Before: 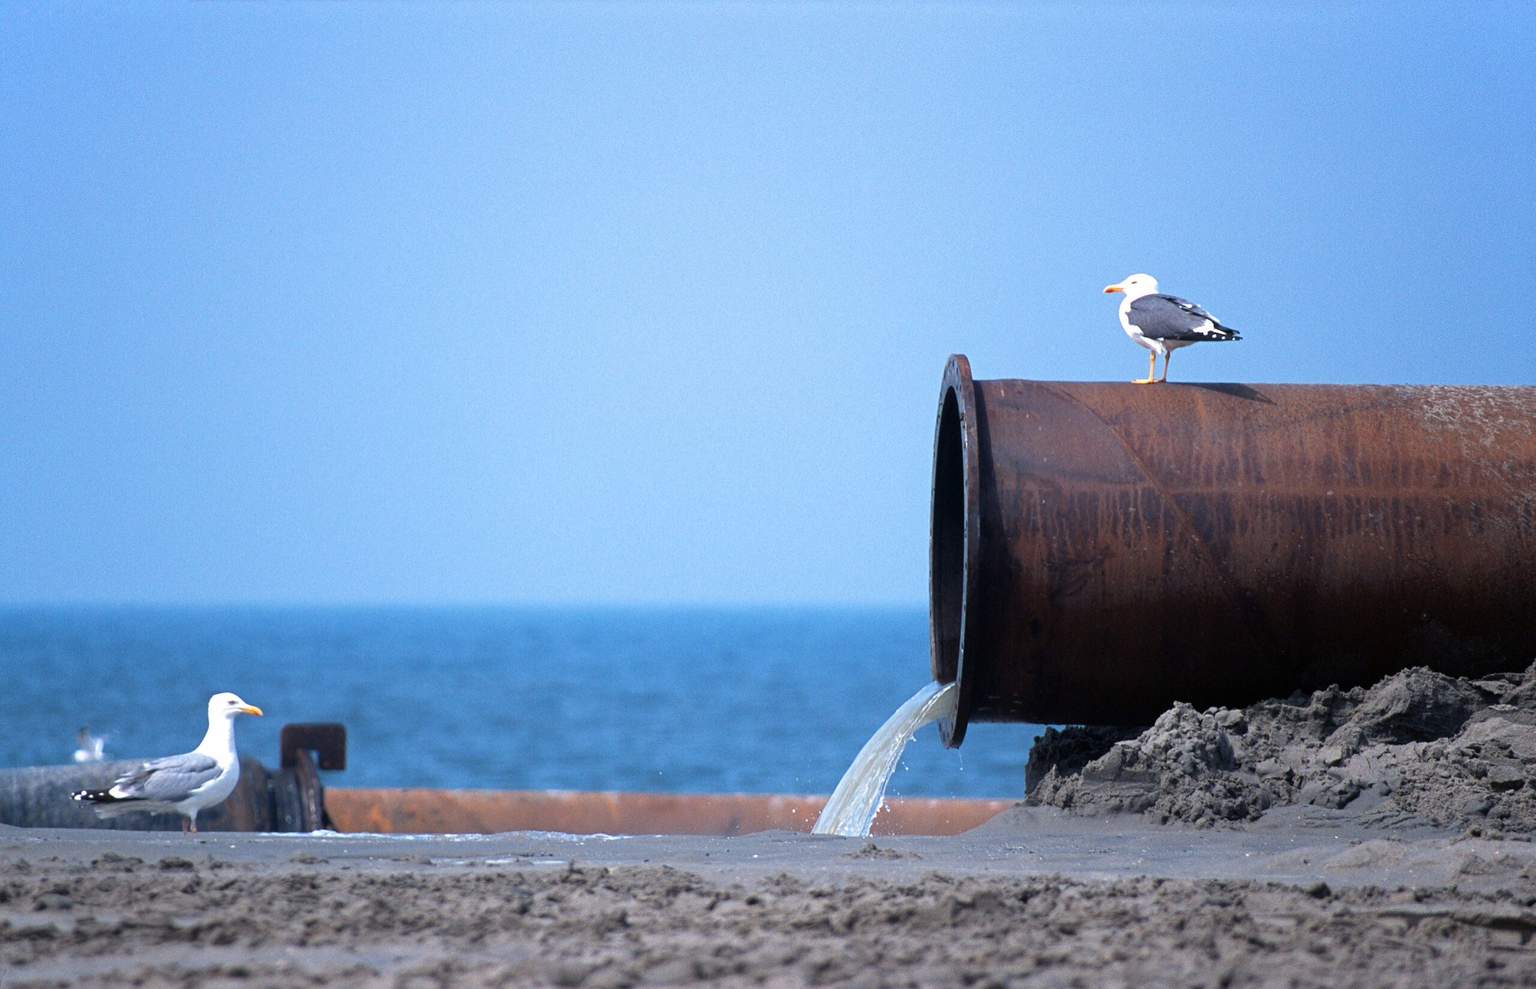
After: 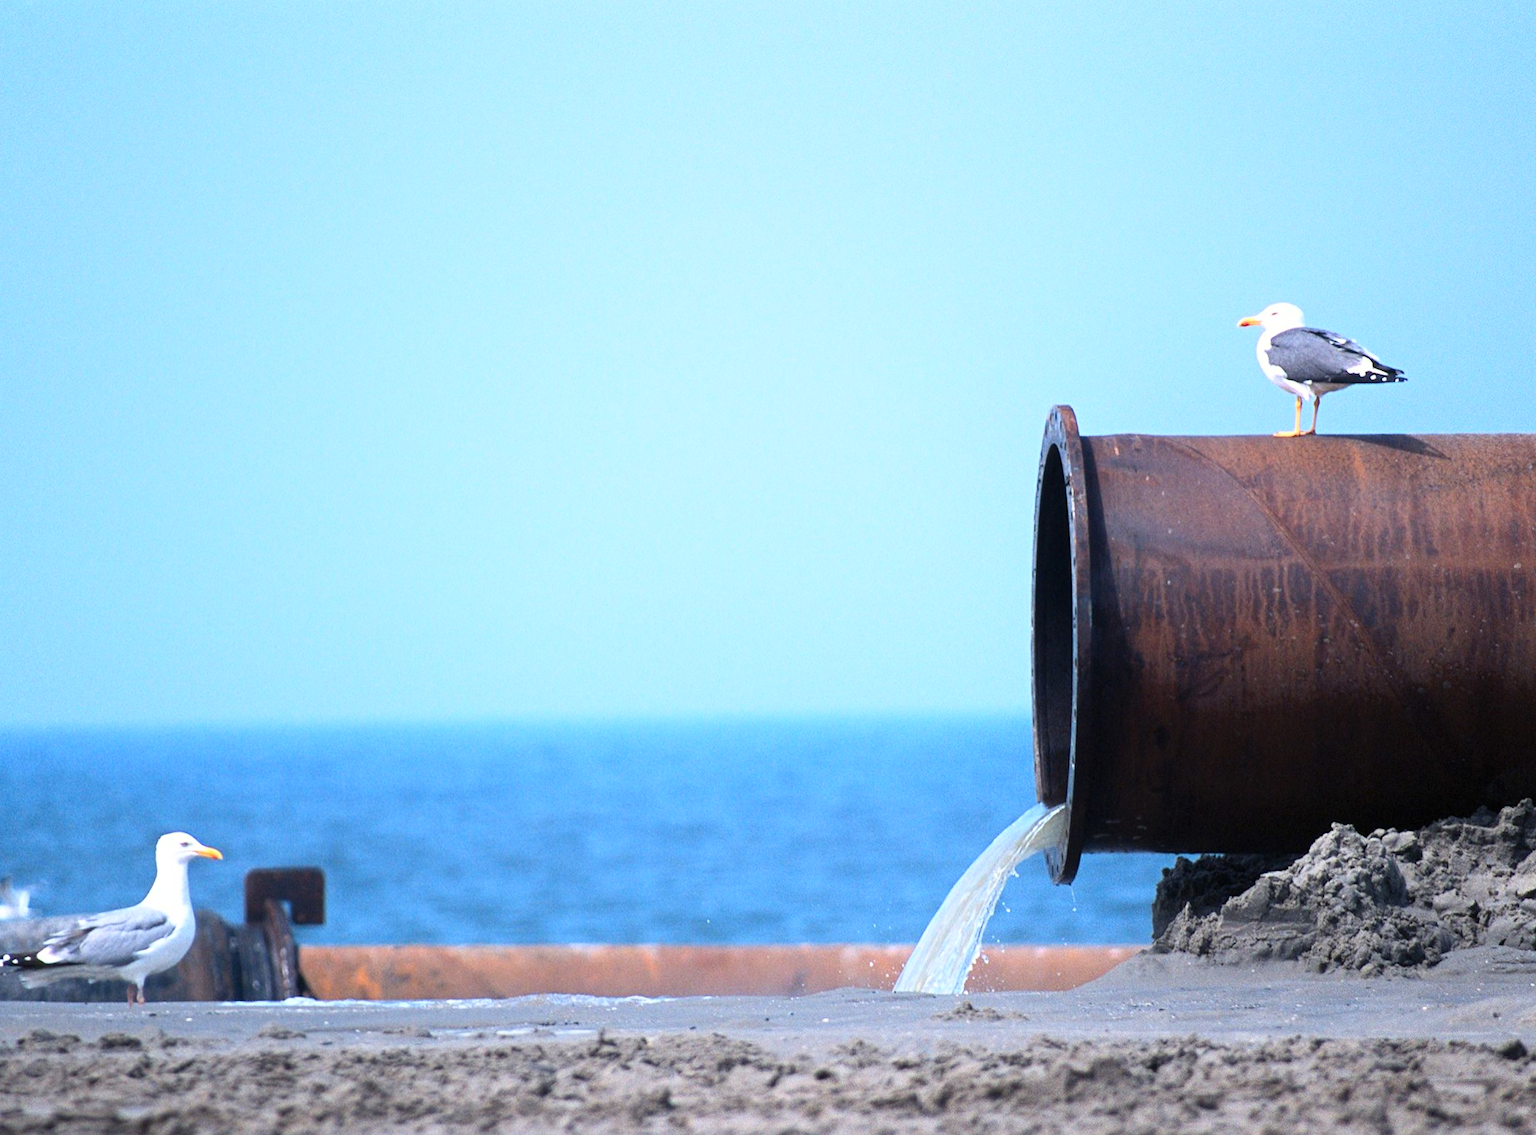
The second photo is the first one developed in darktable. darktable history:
crop and rotate: angle 1°, left 4.281%, top 0.642%, right 11.383%, bottom 2.486%
shadows and highlights: shadows 0, highlights 40
contrast brightness saturation: contrast 0.2, brightness 0.16, saturation 0.22
